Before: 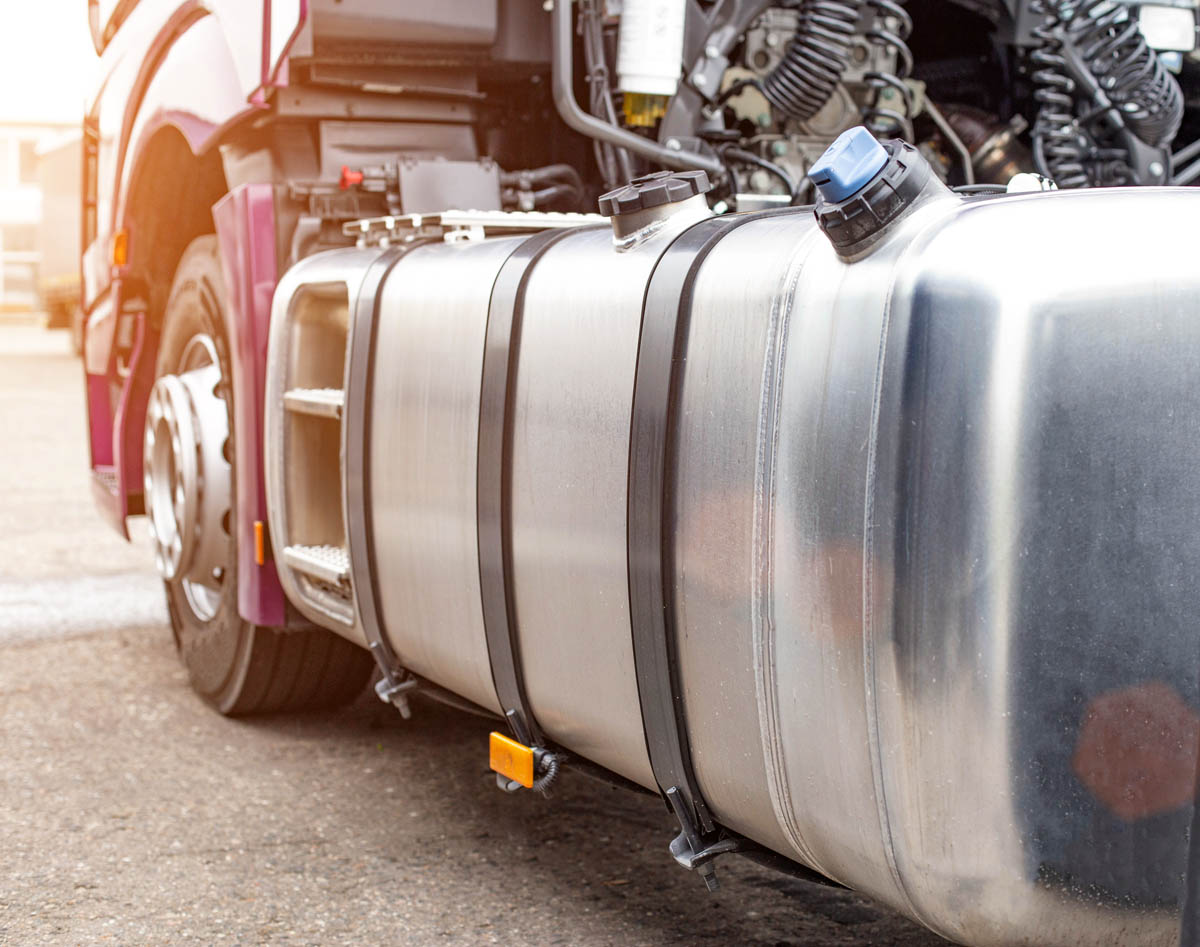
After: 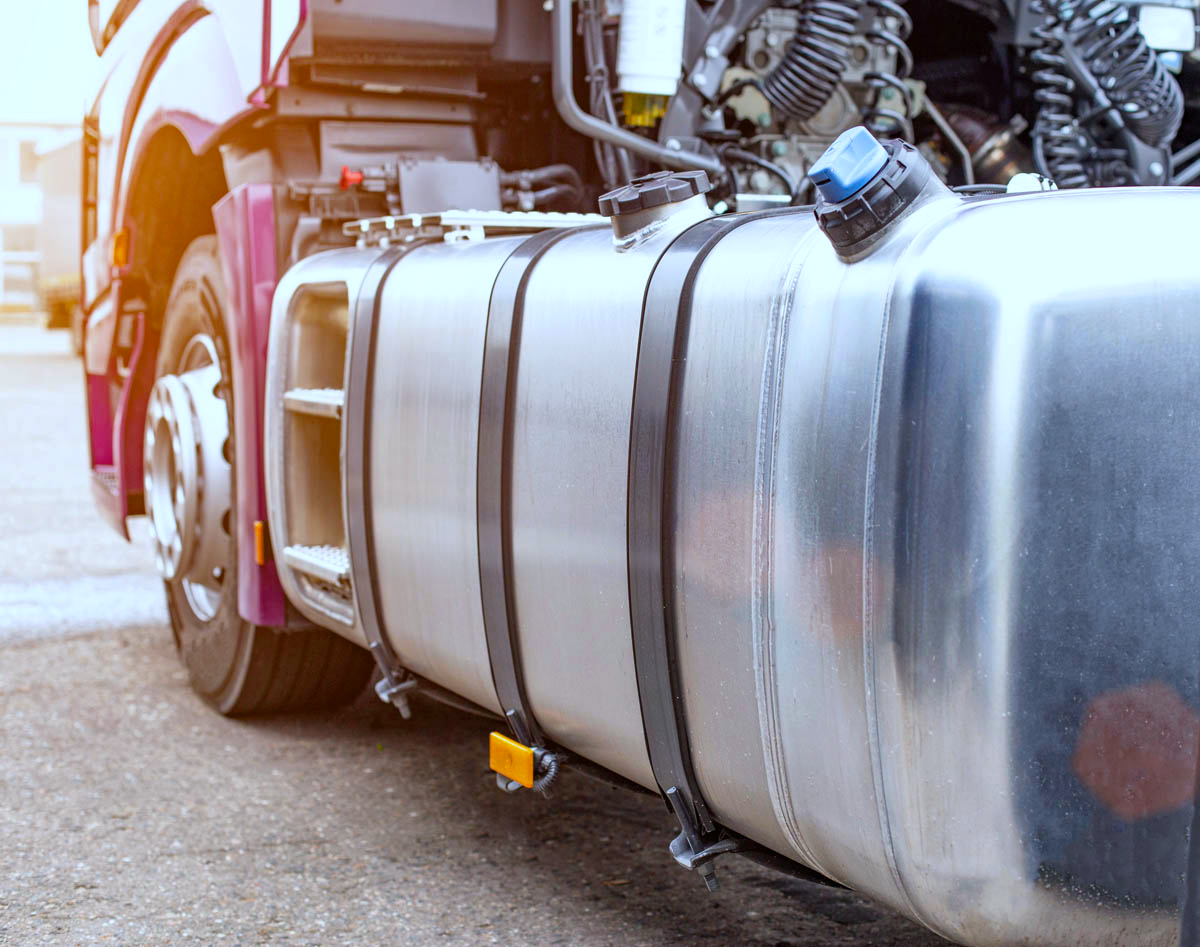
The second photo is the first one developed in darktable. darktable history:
color balance rgb: perceptual saturation grading › global saturation 30%, global vibrance 10%
white balance: red 0.924, blue 1.095
shadows and highlights: shadows 37.27, highlights -28.18, soften with gaussian
